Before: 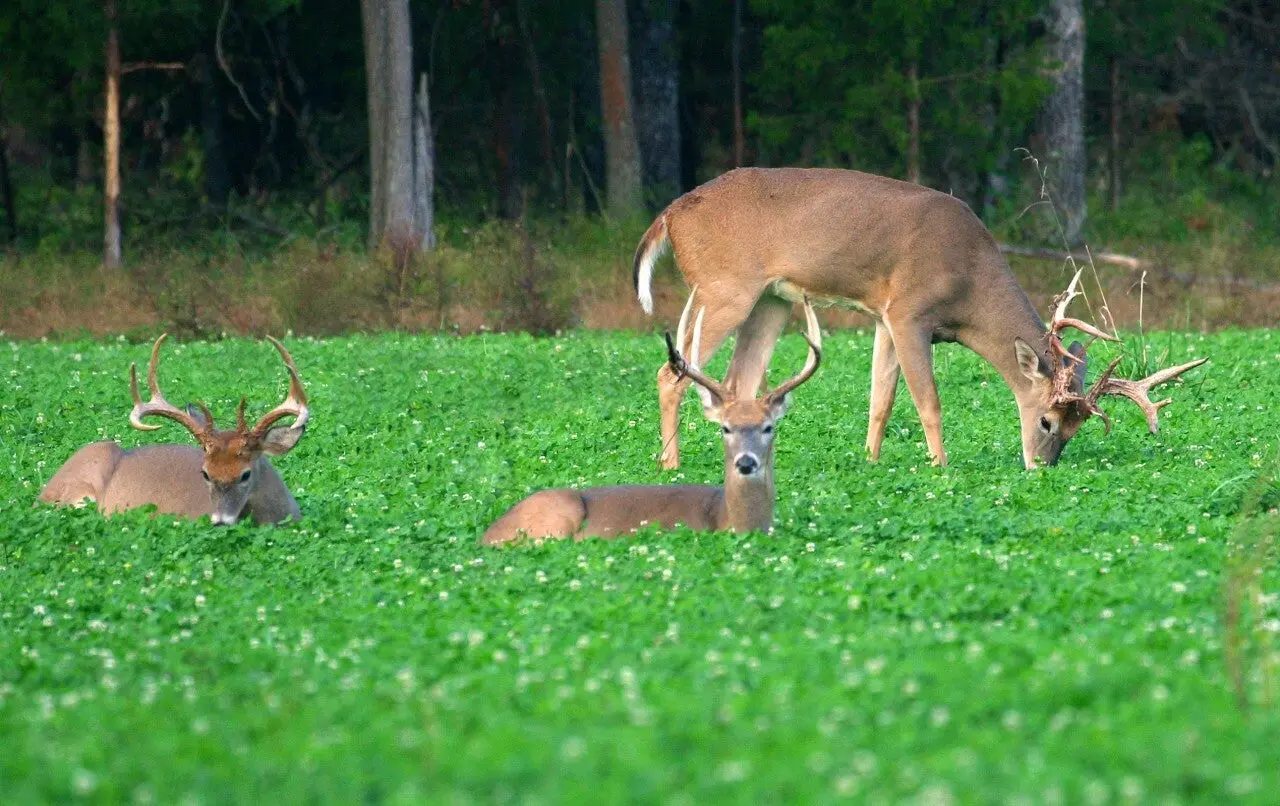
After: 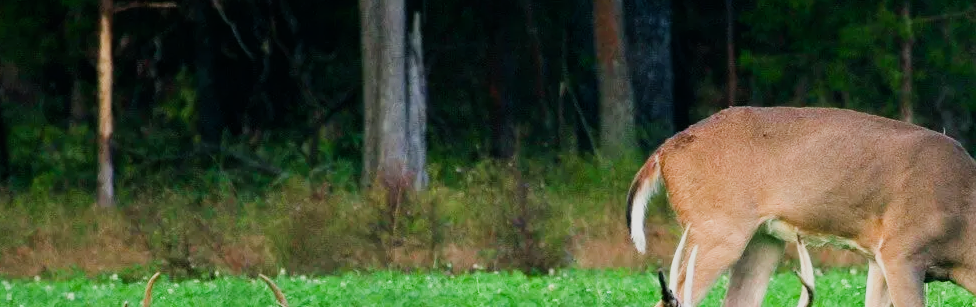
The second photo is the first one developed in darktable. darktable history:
crop: left 0.579%, top 7.627%, right 23.167%, bottom 54.275%
sigmoid: on, module defaults
